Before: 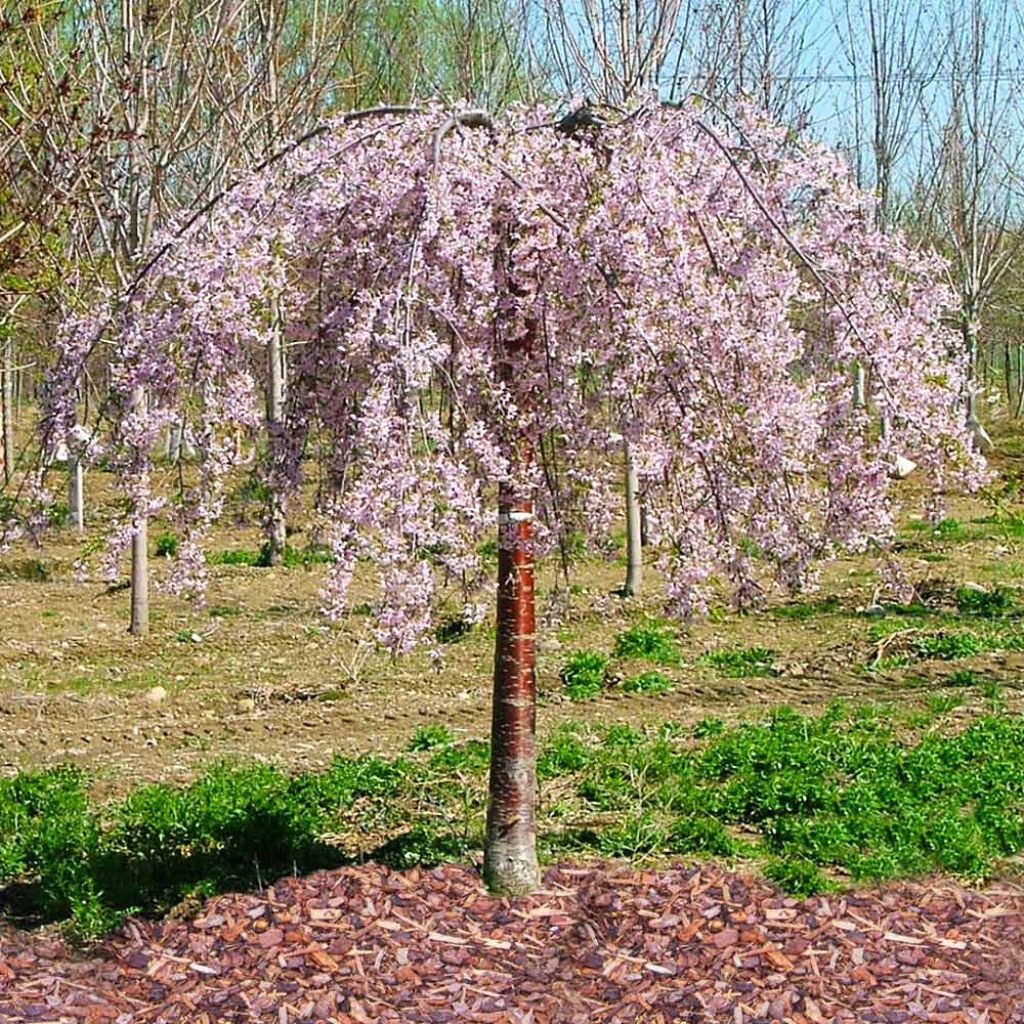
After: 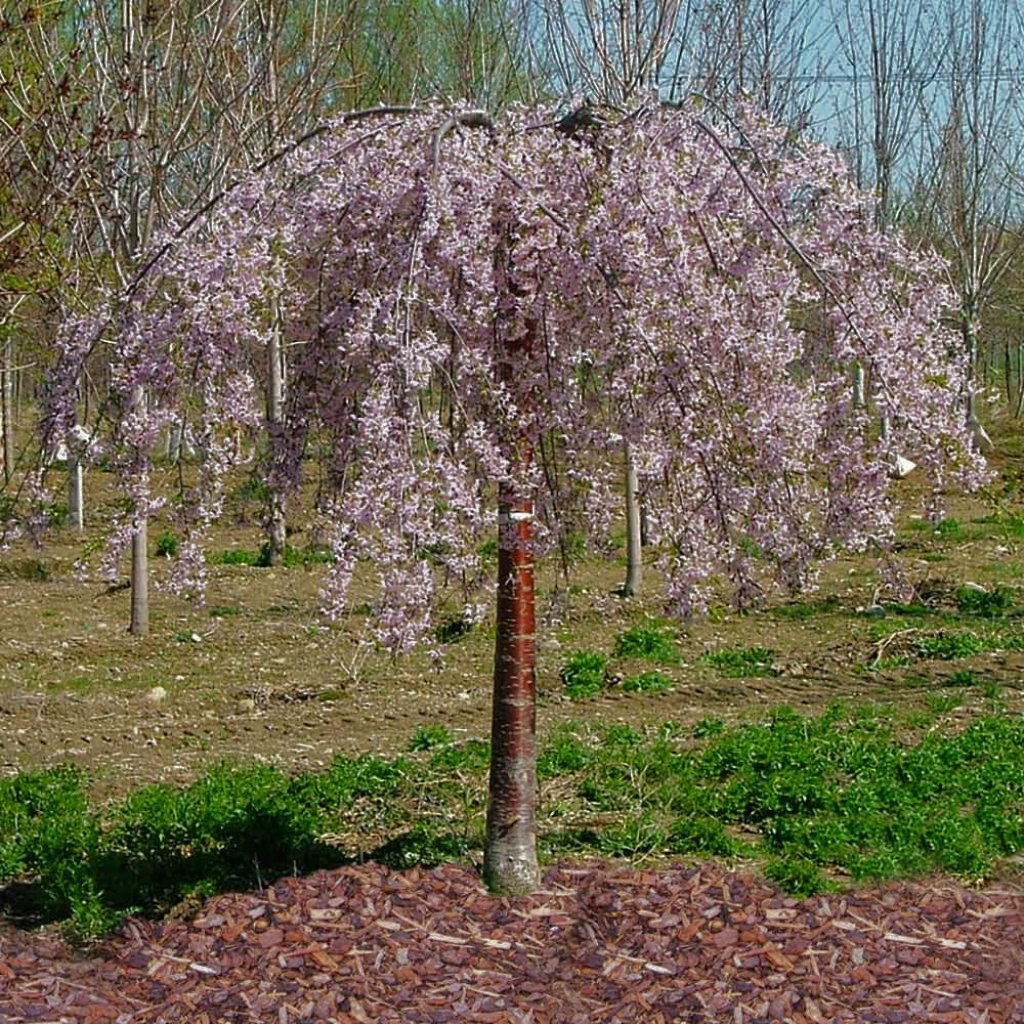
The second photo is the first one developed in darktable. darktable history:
base curve: curves: ch0 [(0, 0) (0.841, 0.609) (1, 1)]
